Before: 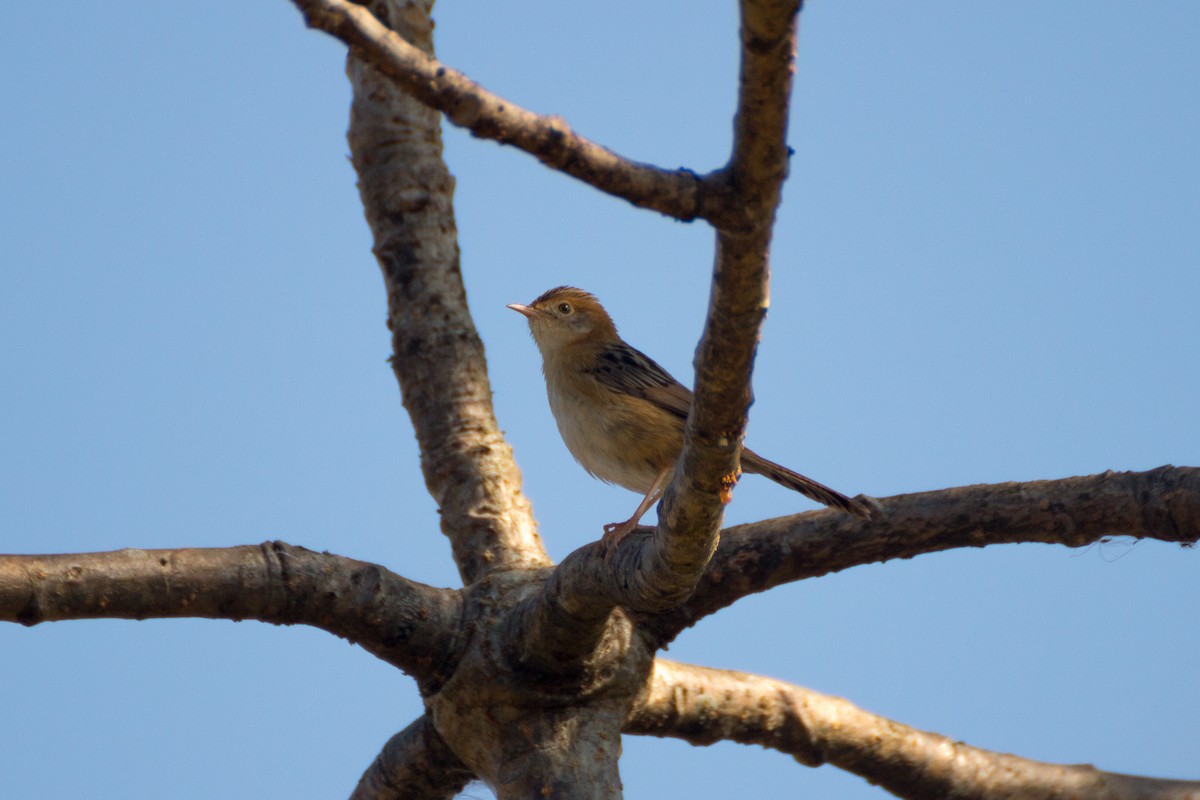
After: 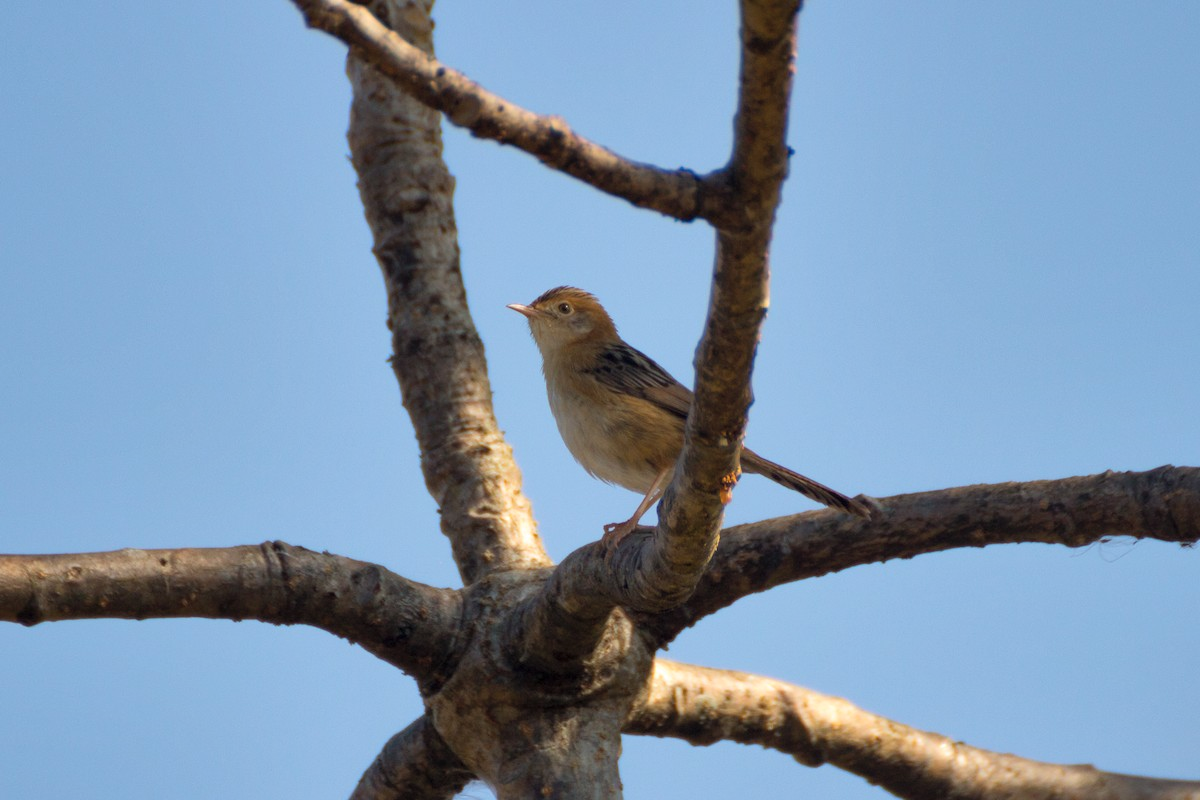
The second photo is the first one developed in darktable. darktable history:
contrast brightness saturation: contrast 0.05, brightness 0.06, saturation 0.01
shadows and highlights: shadows 49, highlights -41, soften with gaussian
